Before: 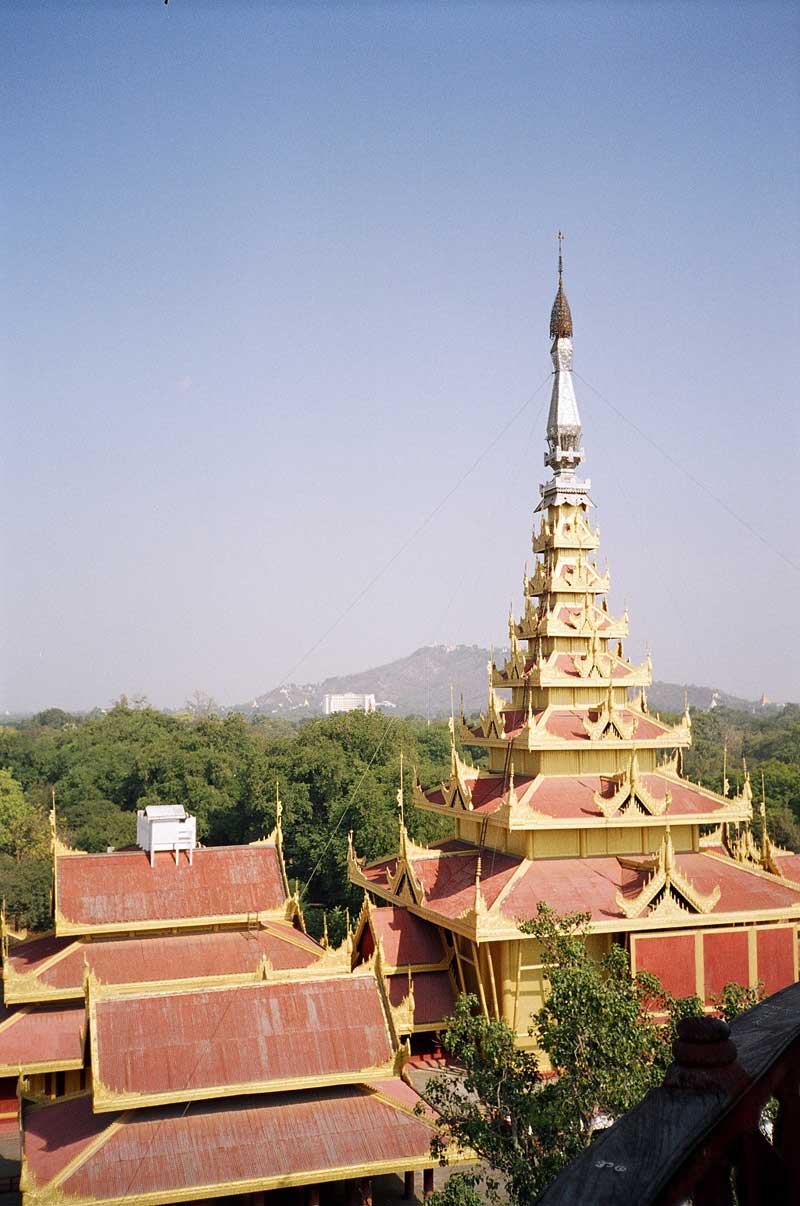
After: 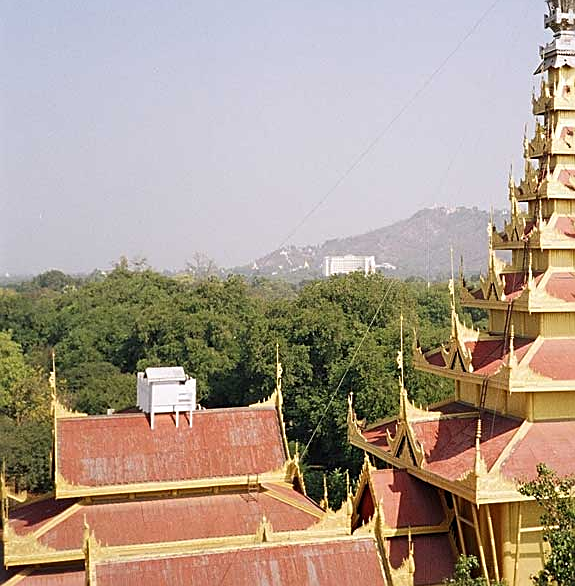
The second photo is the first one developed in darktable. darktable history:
crop: top 36.337%, right 28.001%, bottom 15.029%
sharpen: on, module defaults
exposure: exposure -0.004 EV, compensate highlight preservation false
